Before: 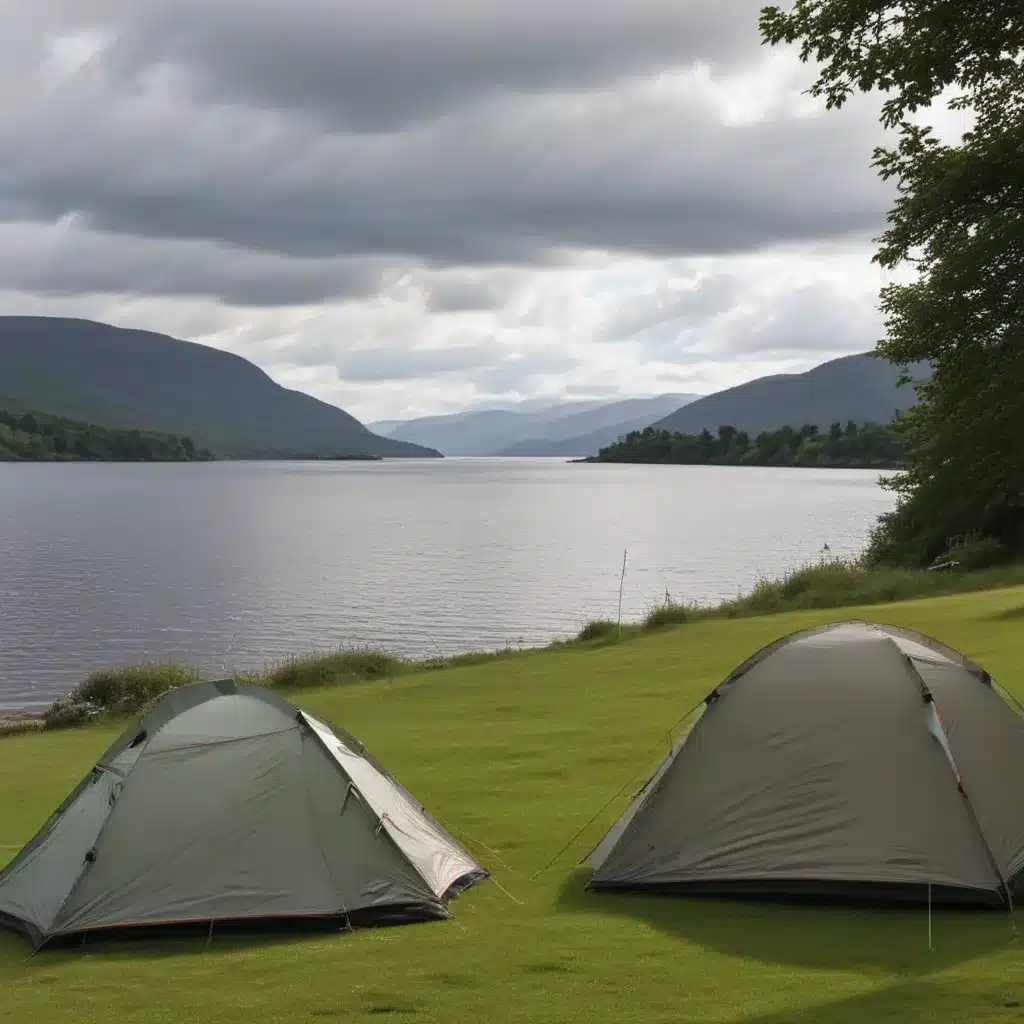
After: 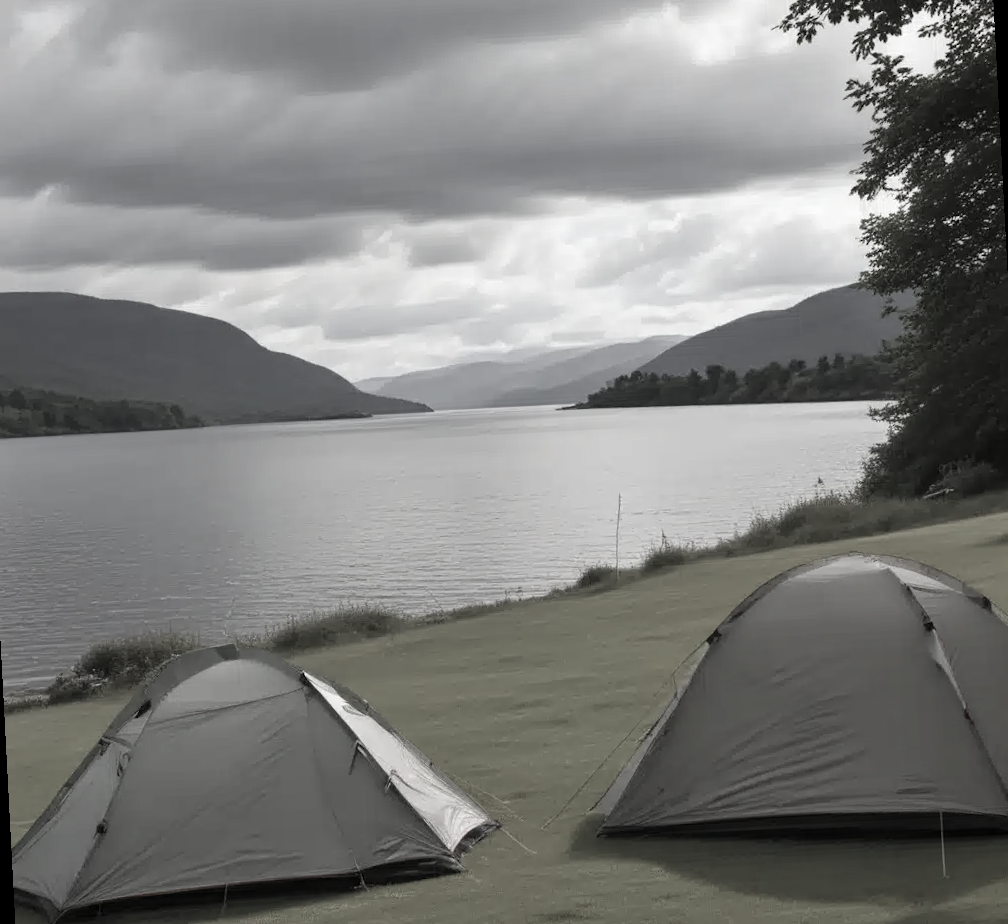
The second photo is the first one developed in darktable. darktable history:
rotate and perspective: rotation -3°, crop left 0.031, crop right 0.968, crop top 0.07, crop bottom 0.93
color correction: saturation 0.2
